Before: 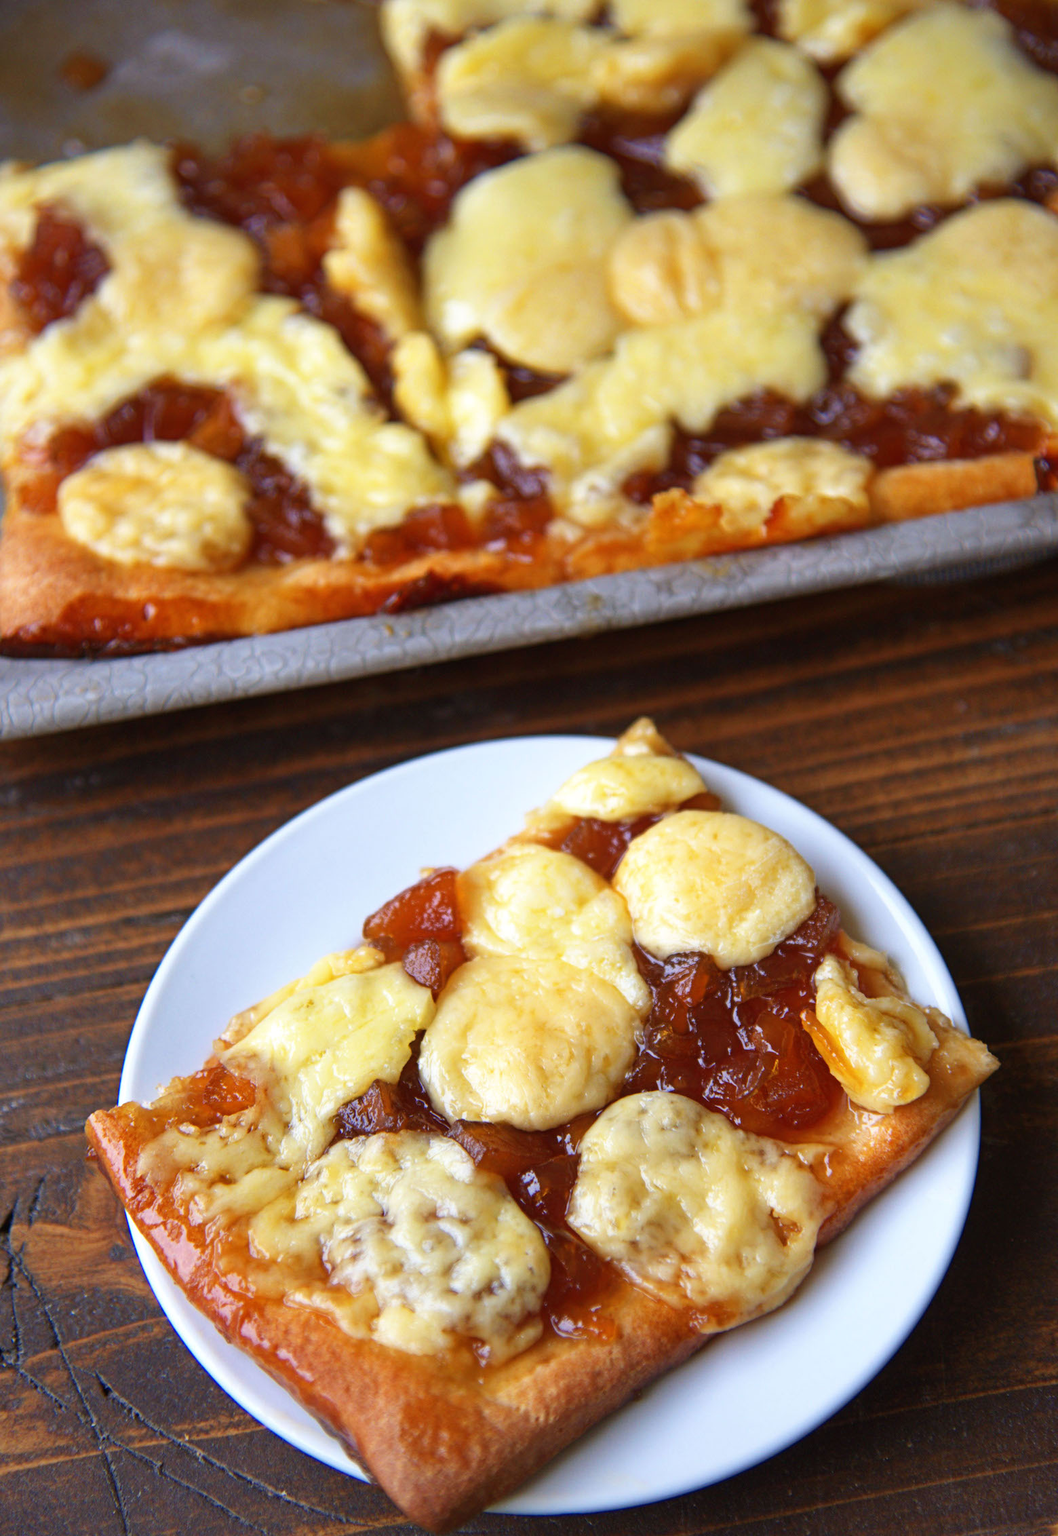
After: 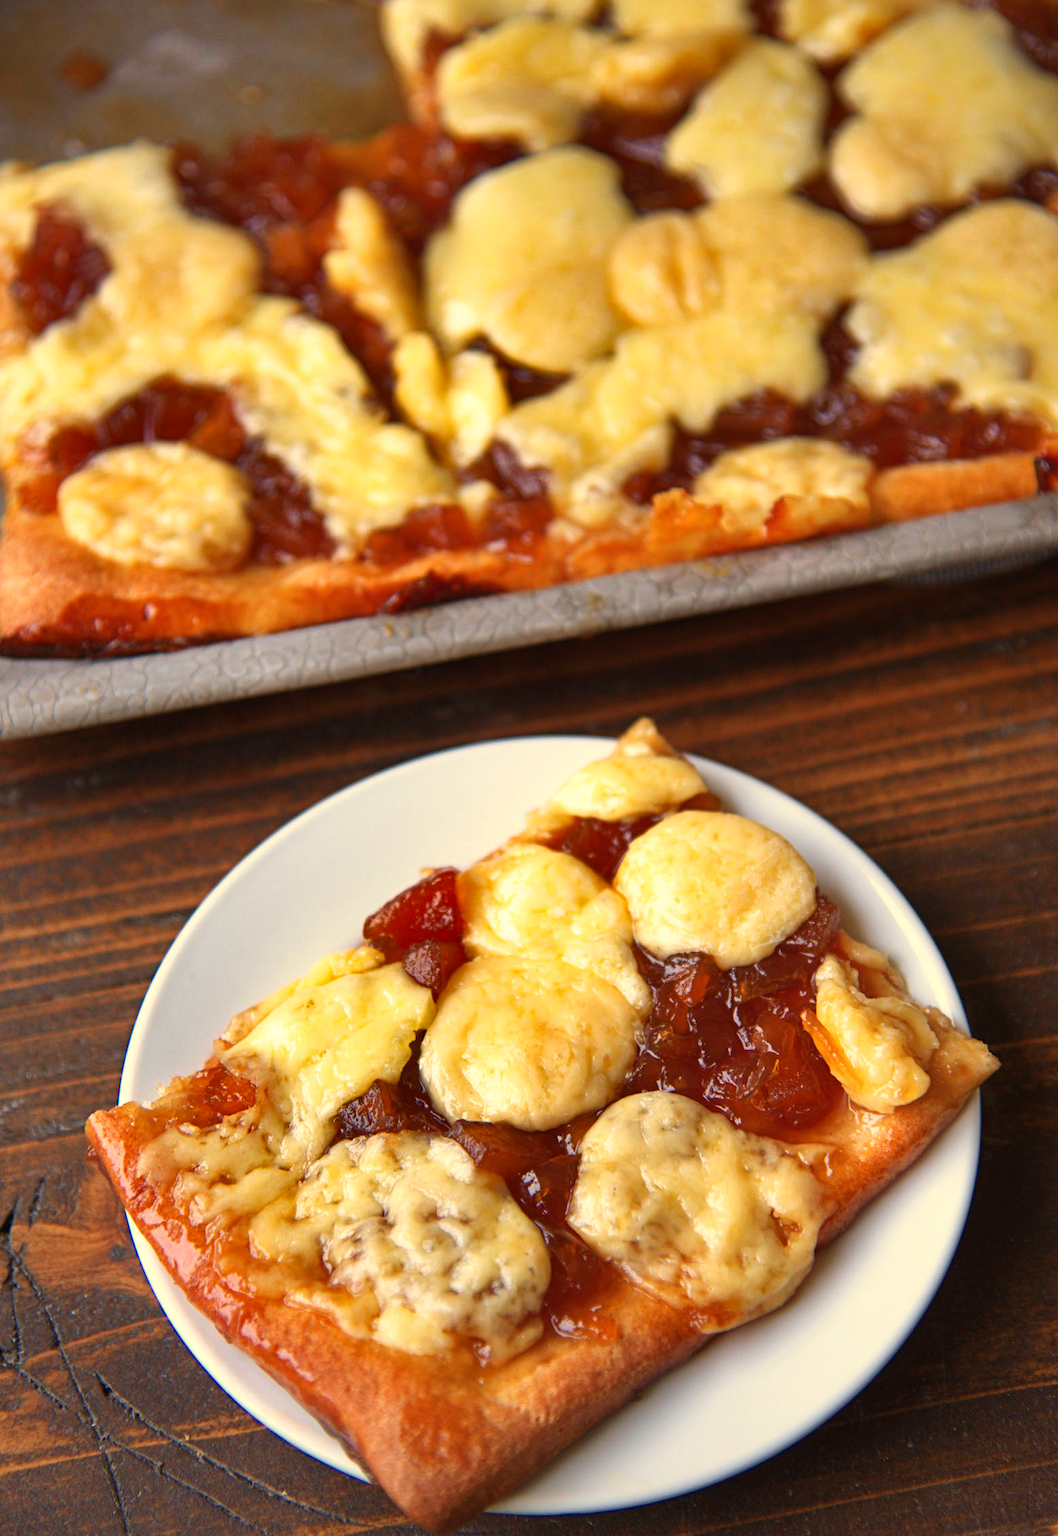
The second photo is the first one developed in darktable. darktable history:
white balance: red 1.123, blue 0.83
shadows and highlights: shadows 5, soften with gaussian
